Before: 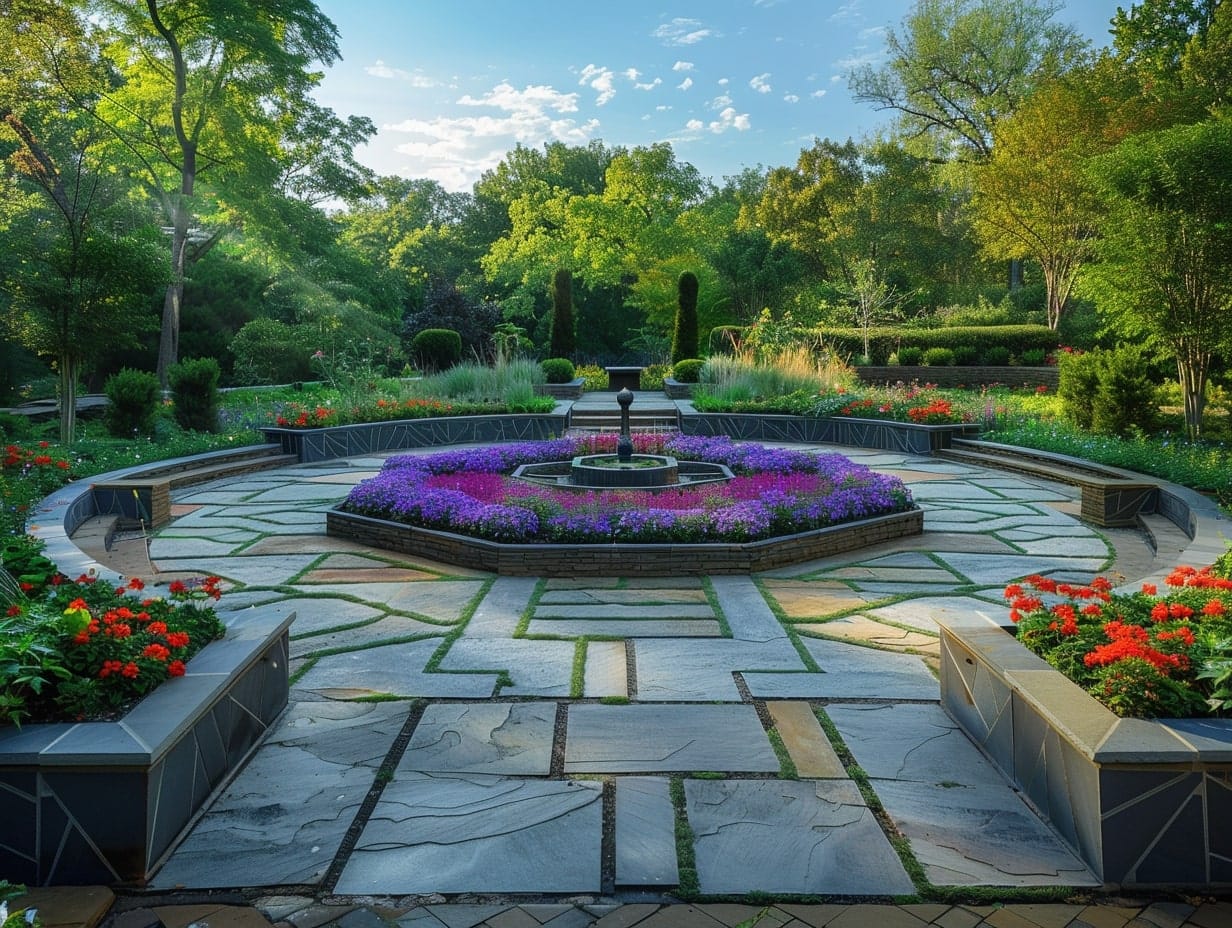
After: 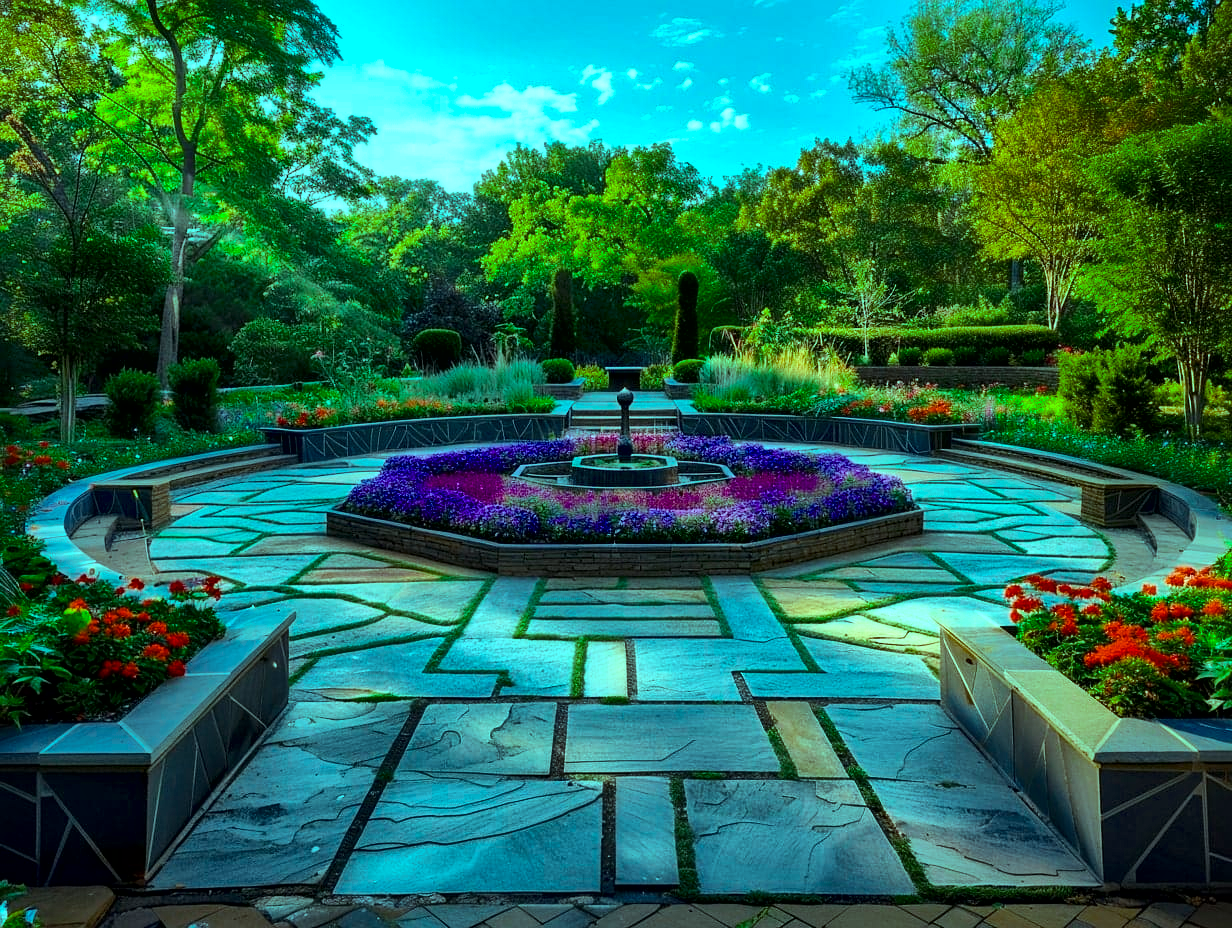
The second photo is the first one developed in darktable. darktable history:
local contrast: mode bilateral grid, contrast 20, coarseness 50, detail 171%, midtone range 0.2
color balance rgb: highlights gain › chroma 7.592%, highlights gain › hue 183.63°, perceptual saturation grading › global saturation 19.761%, perceptual brilliance grading › global brilliance -5.489%, perceptual brilliance grading › highlights 24.713%, perceptual brilliance grading › mid-tones 7.049%, perceptual brilliance grading › shadows -5.037%, global vibrance 6.992%, saturation formula JzAzBz (2021)
